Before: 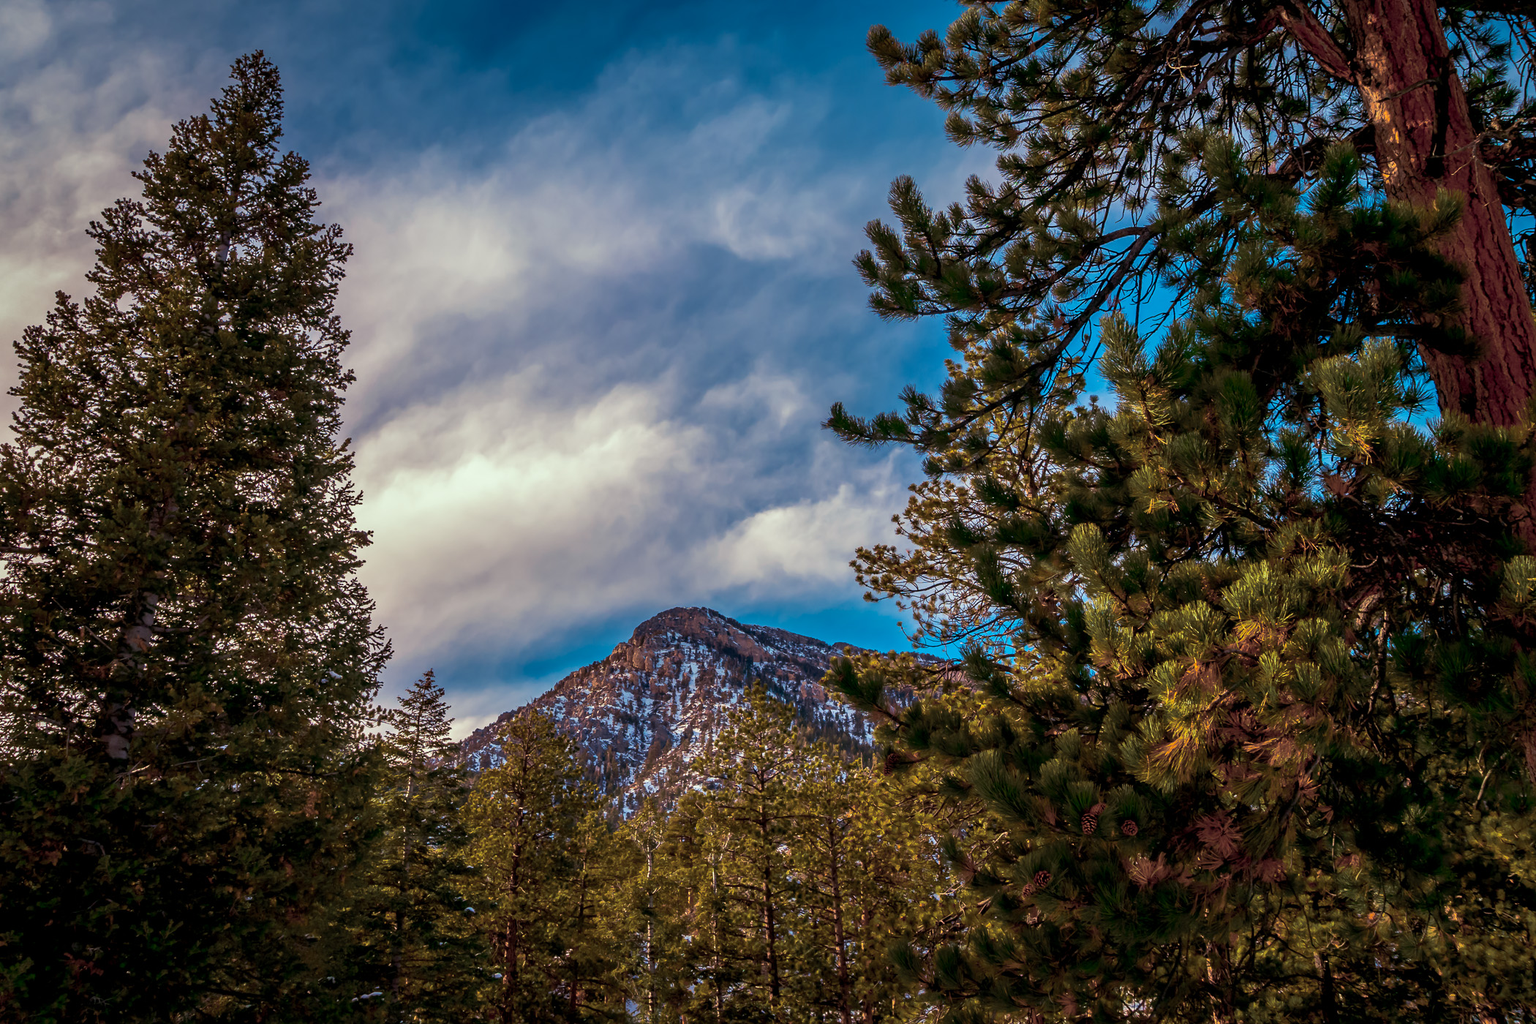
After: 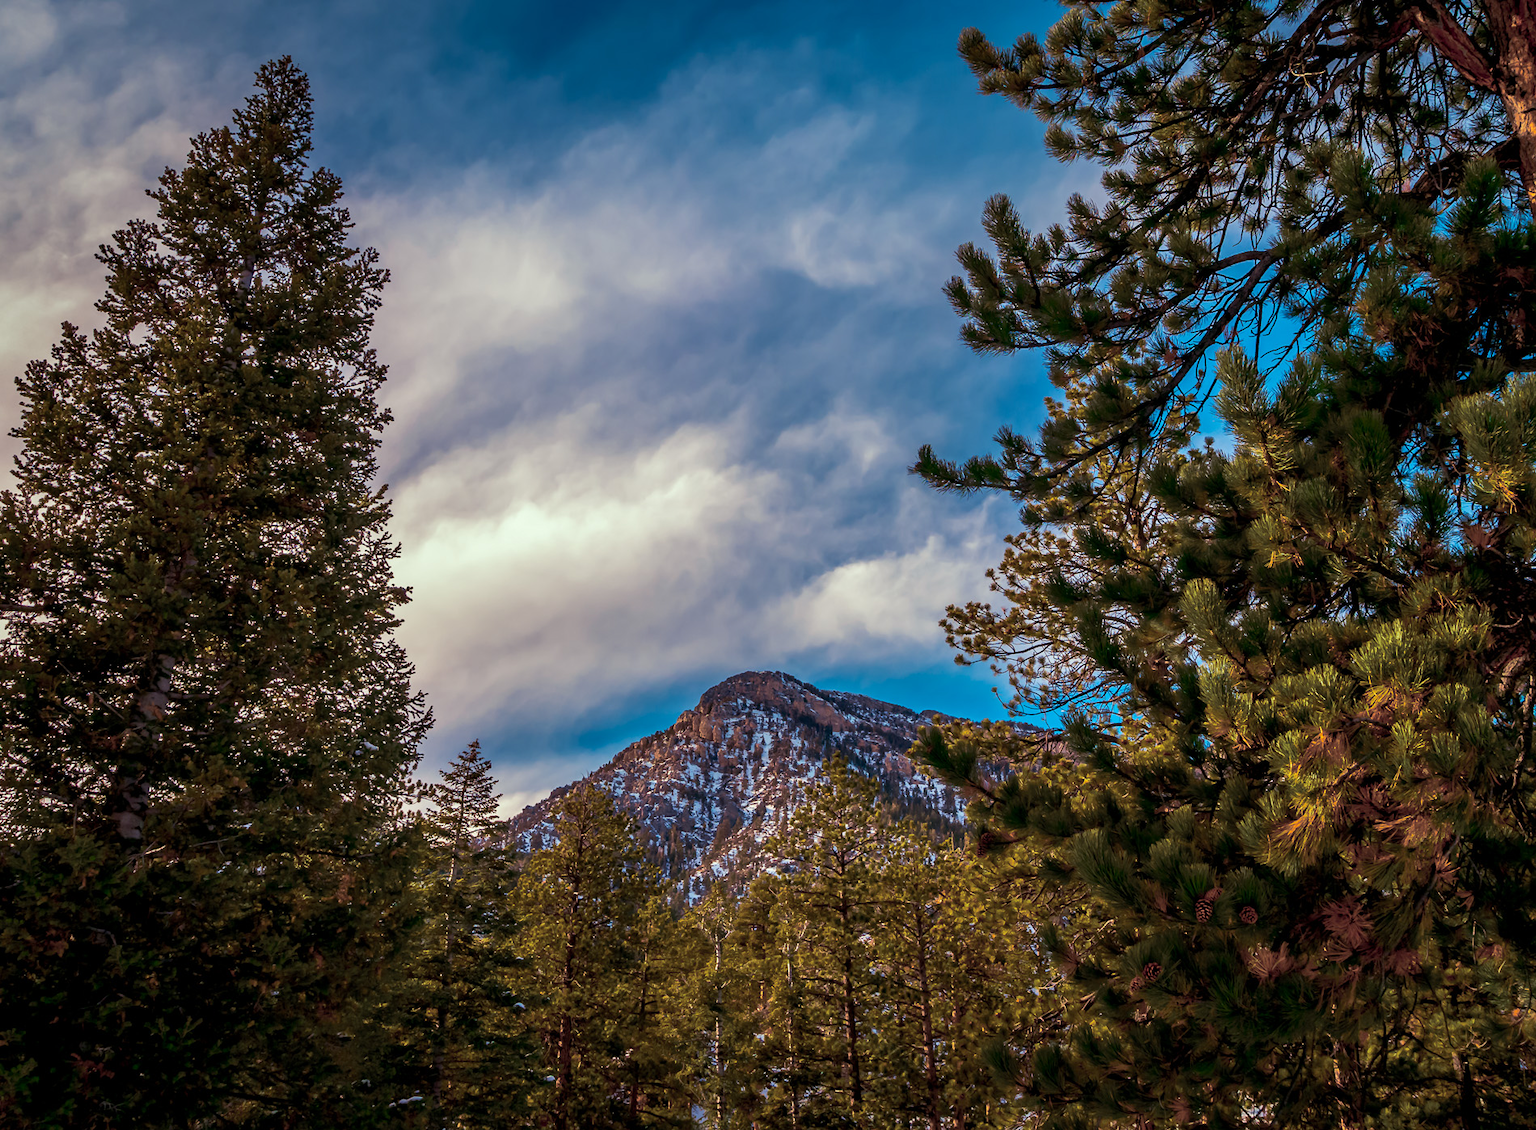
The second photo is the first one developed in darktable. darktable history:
exposure: exposure 0.374 EV, compensate exposure bias true, compensate highlight preservation false
crop: right 9.486%, bottom 0.03%
tone equalizer: edges refinement/feathering 500, mask exposure compensation -1.57 EV, preserve details no
